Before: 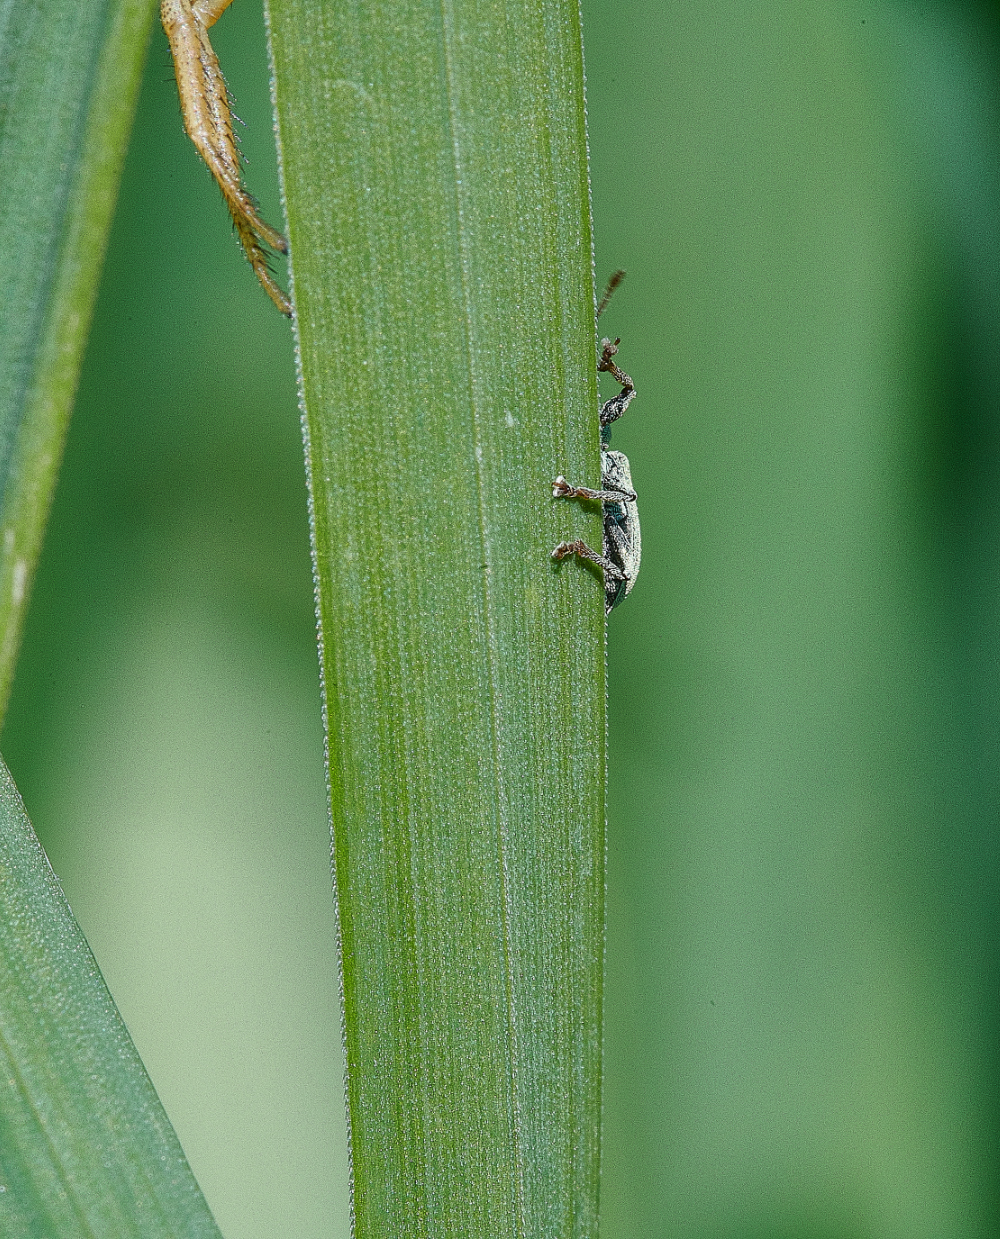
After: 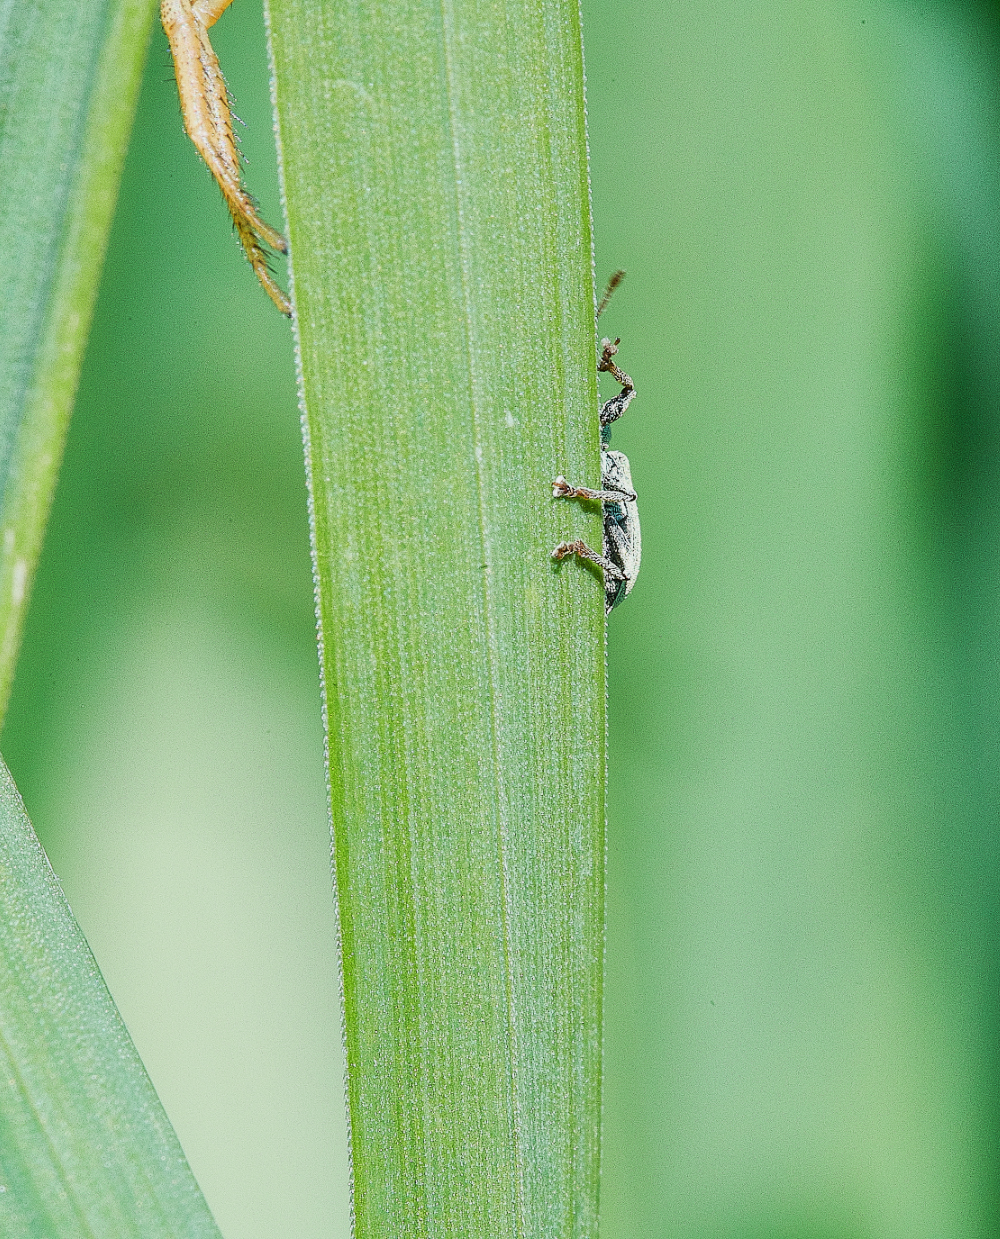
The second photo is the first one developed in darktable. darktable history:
filmic rgb: black relative exposure -16 EV, white relative exposure 6.92 EV, hardness 4.7
exposure: black level correction 0, exposure 1.45 EV, compensate exposure bias true, compensate highlight preservation false
